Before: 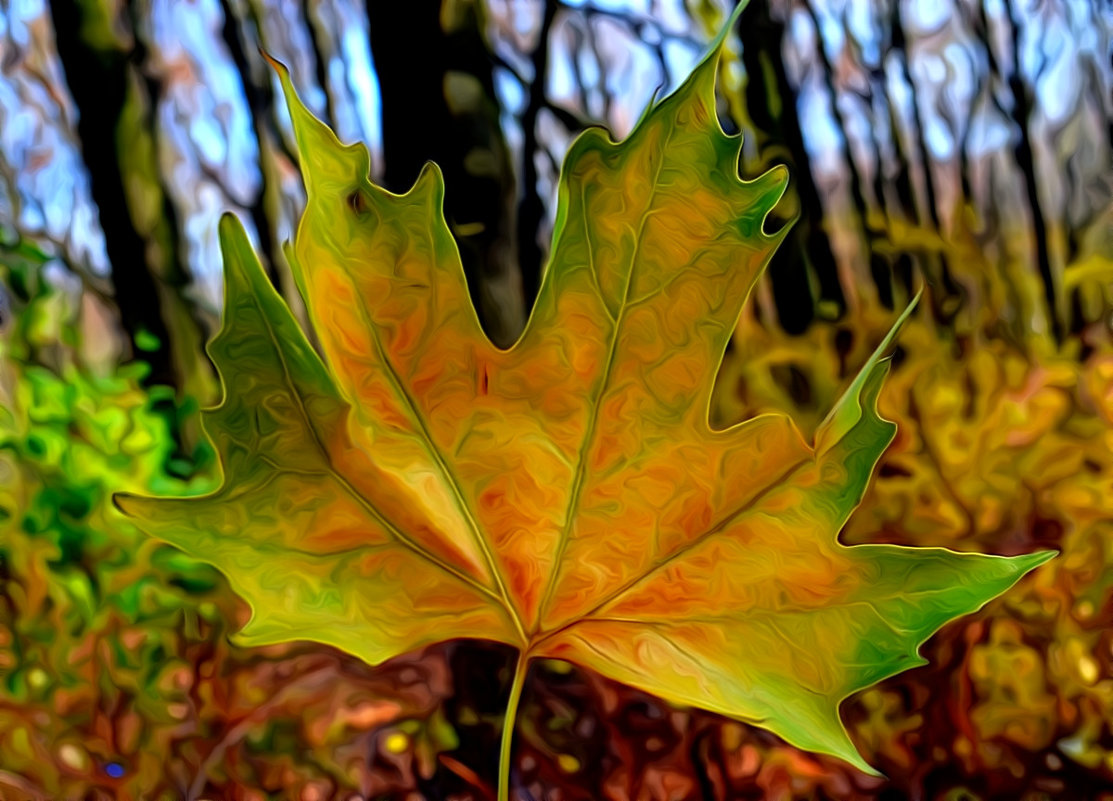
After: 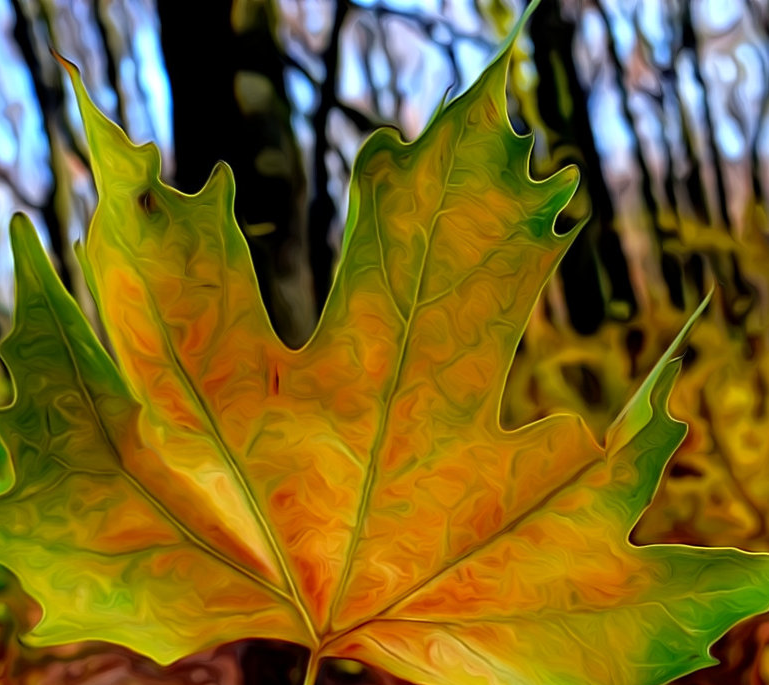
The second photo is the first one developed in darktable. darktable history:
crop: left 18.798%, right 12.101%, bottom 14.434%
